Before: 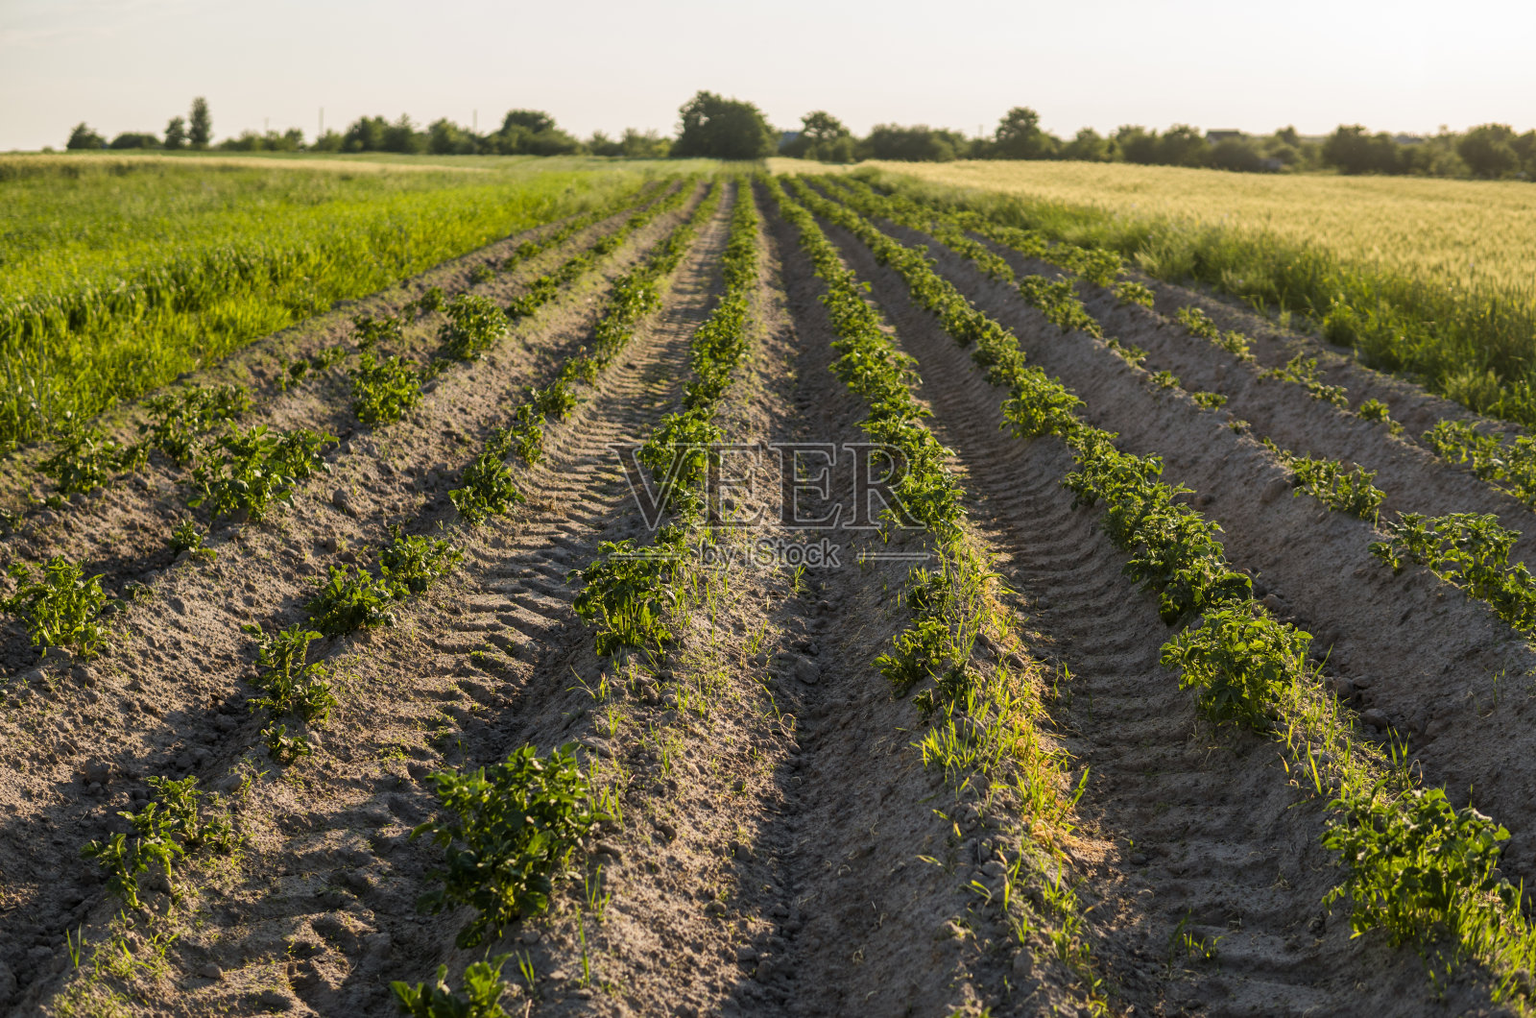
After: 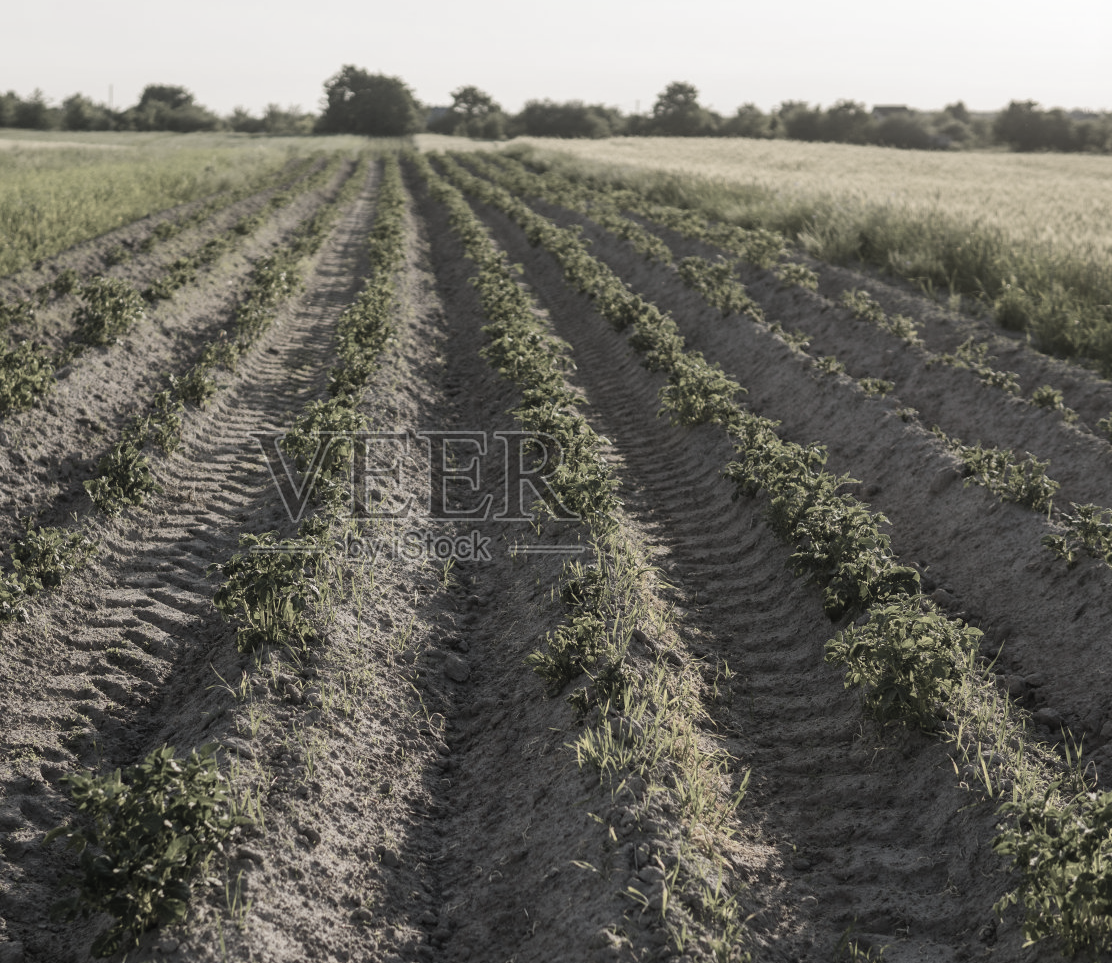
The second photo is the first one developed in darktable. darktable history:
color zones: curves: ch1 [(0, 0.34) (0.143, 0.164) (0.286, 0.152) (0.429, 0.176) (0.571, 0.173) (0.714, 0.188) (0.857, 0.199) (1, 0.34)]
crop and rotate: left 24.034%, top 2.838%, right 6.406%, bottom 6.299%
contrast equalizer: octaves 7, y [[0.6 ×6], [0.55 ×6], [0 ×6], [0 ×6], [0 ×6]], mix -0.3
